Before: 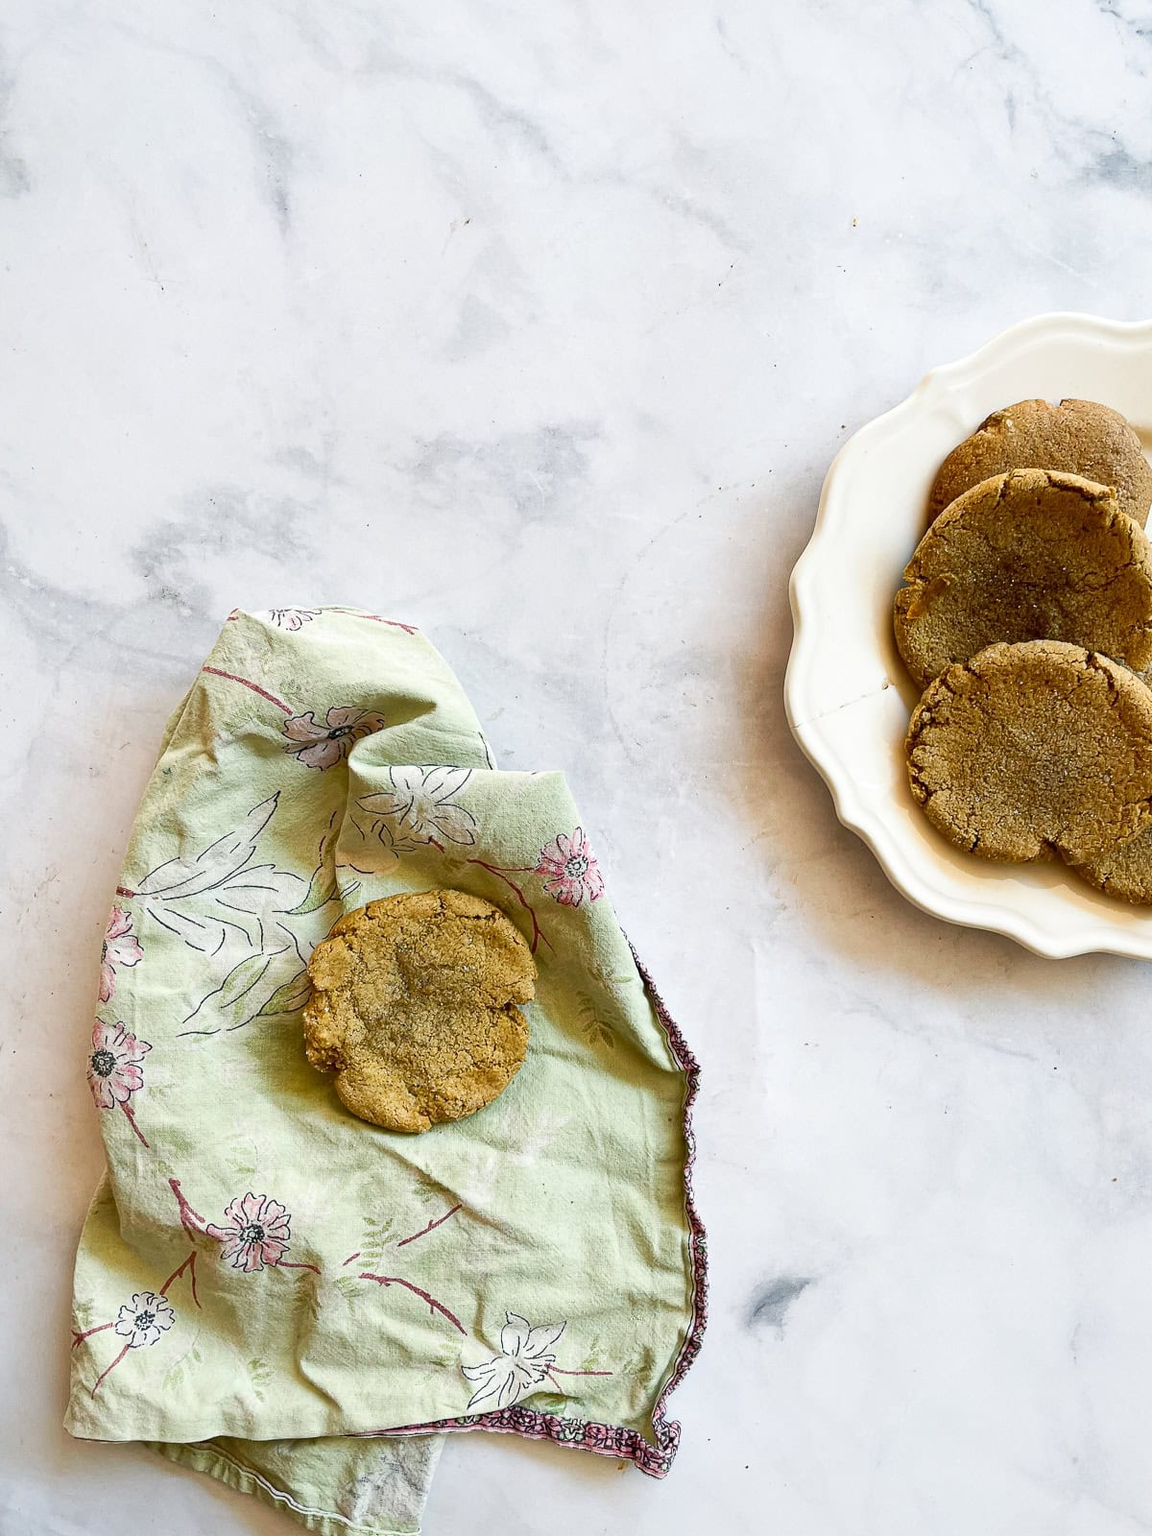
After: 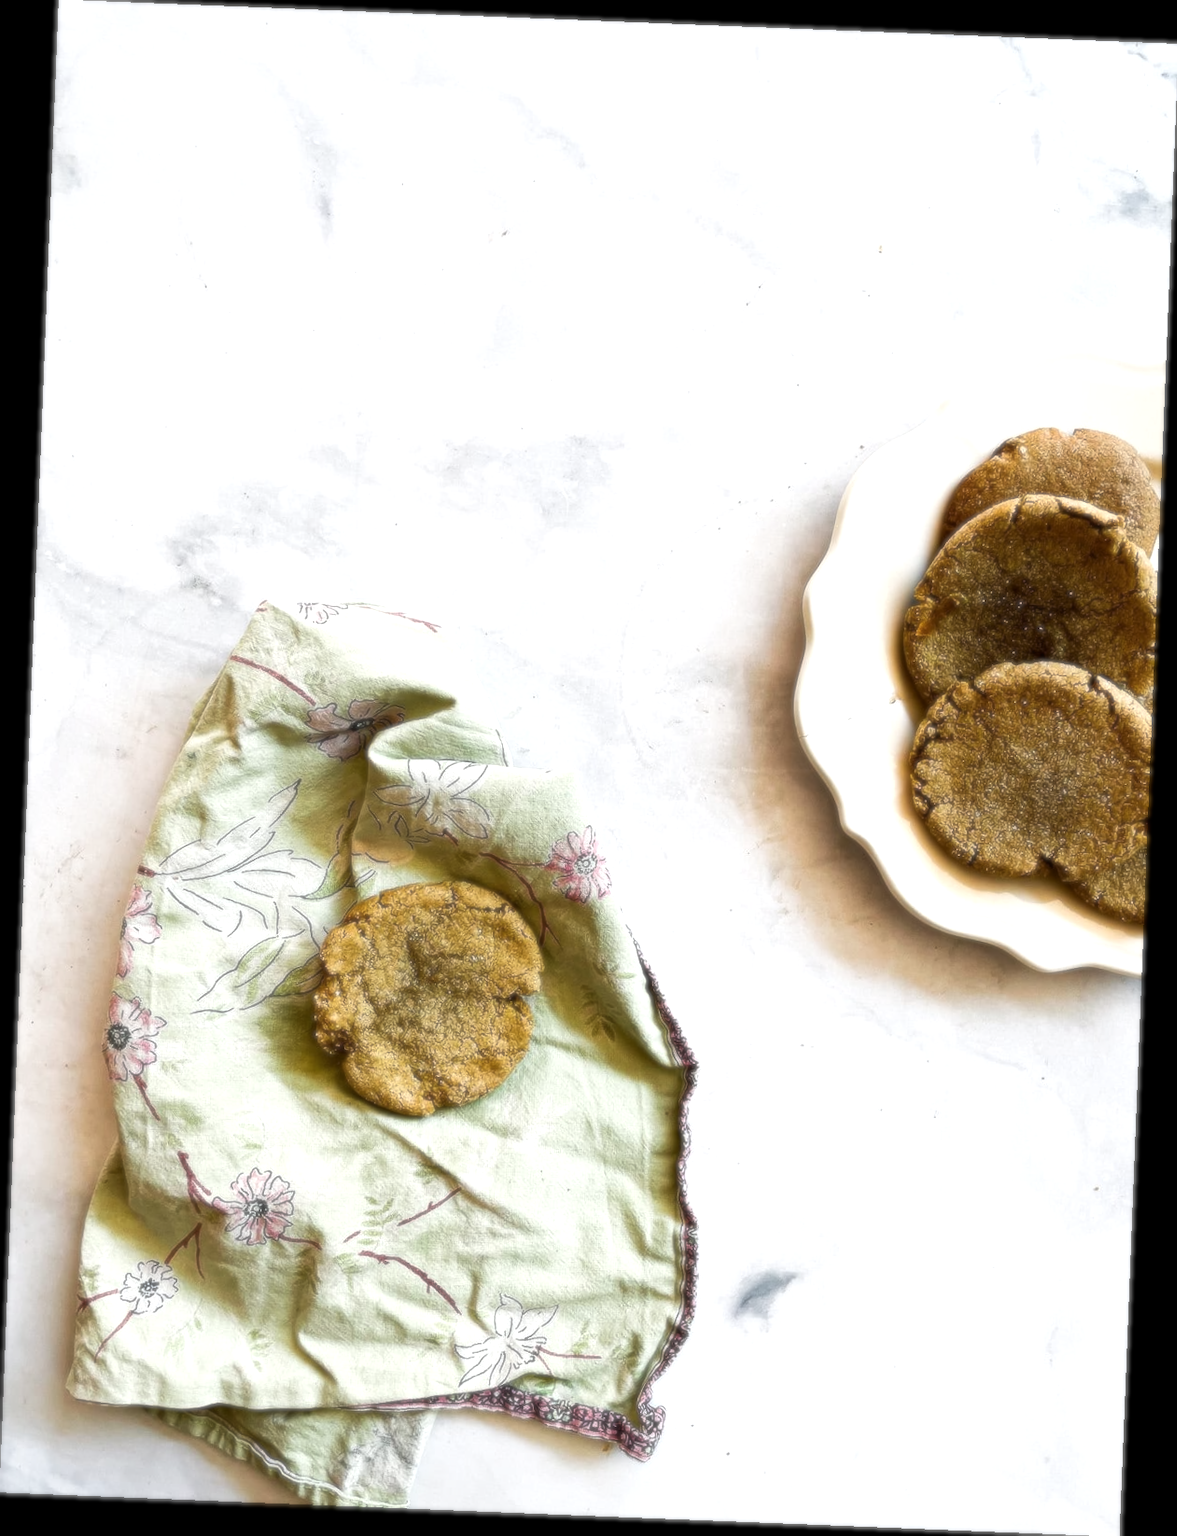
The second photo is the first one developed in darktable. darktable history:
exposure: black level correction 0.001, exposure 0.3 EV, compensate highlight preservation false
levels: levels [0.029, 0.545, 0.971]
rotate and perspective: rotation 2.27°, automatic cropping off
soften: size 8.67%, mix 49%
